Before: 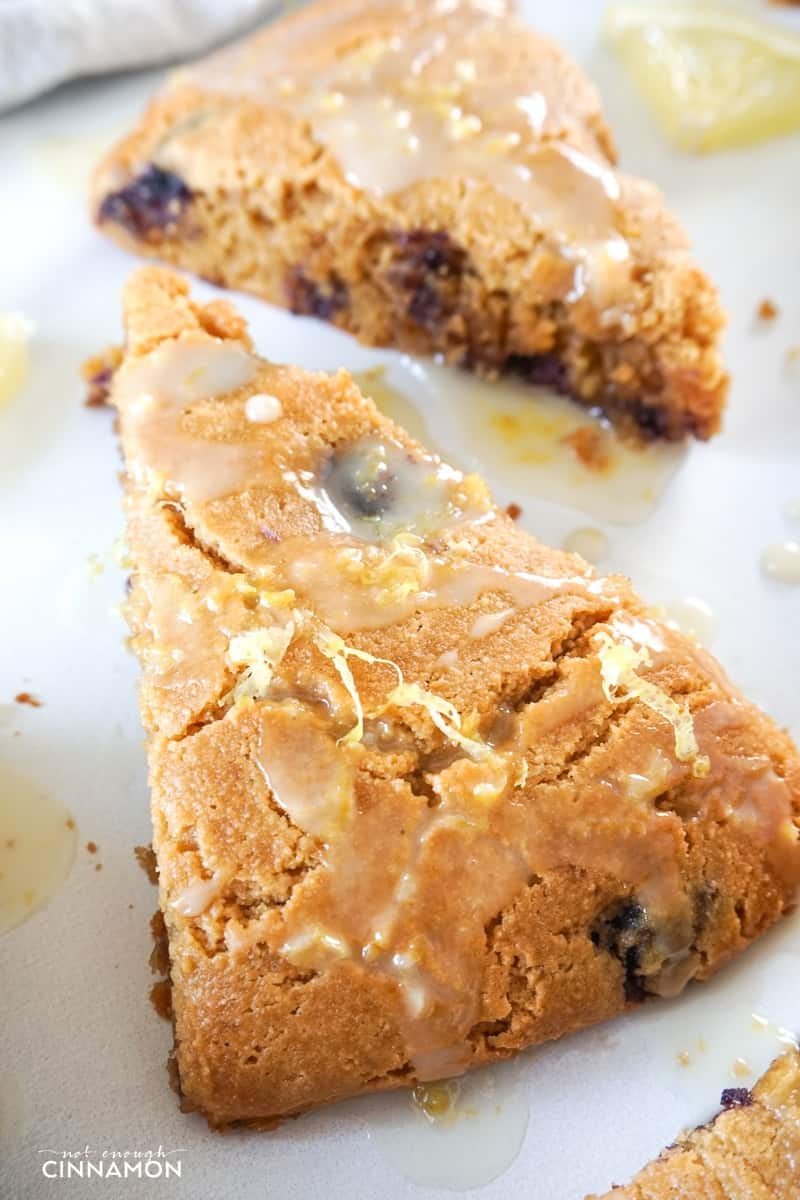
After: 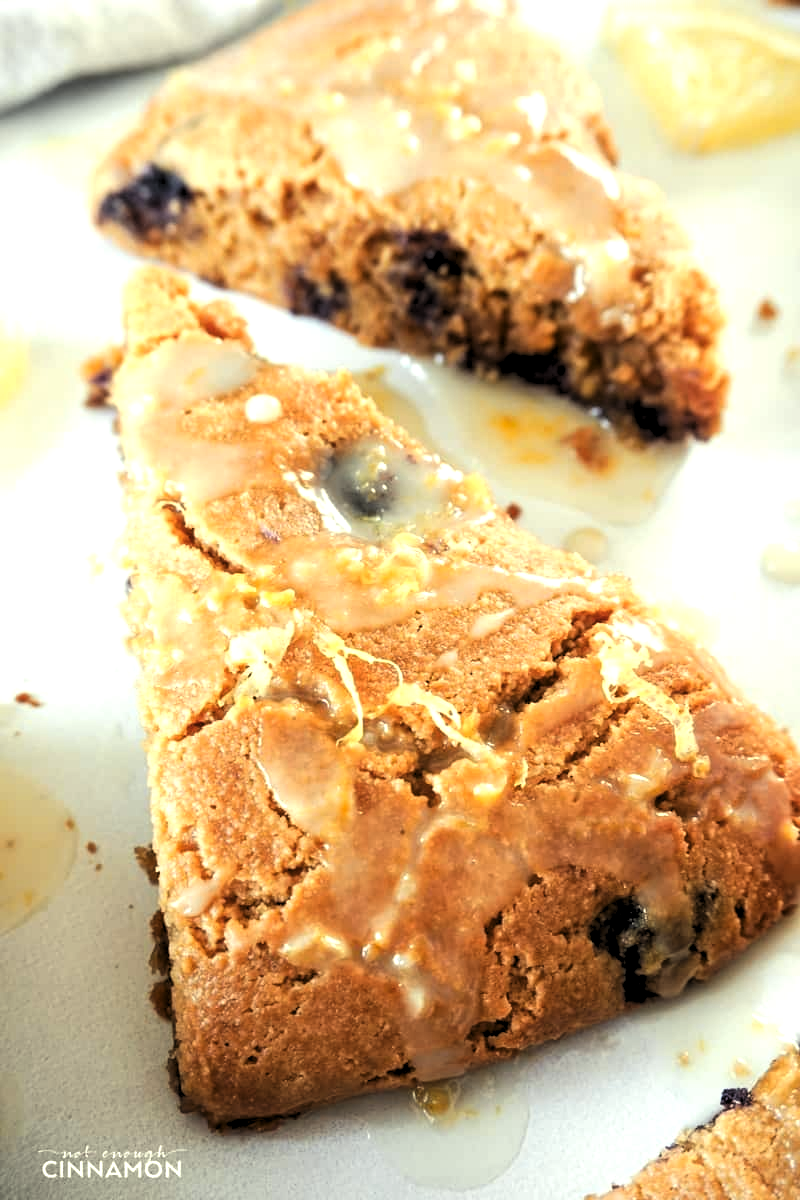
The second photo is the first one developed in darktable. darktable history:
levels: levels [0.182, 0.542, 0.902]
color correction: highlights a* -5.65, highlights b* 11.34
color zones: curves: ch1 [(0.309, 0.524) (0.41, 0.329) (0.508, 0.509)]; ch2 [(0.25, 0.457) (0.75, 0.5)]
